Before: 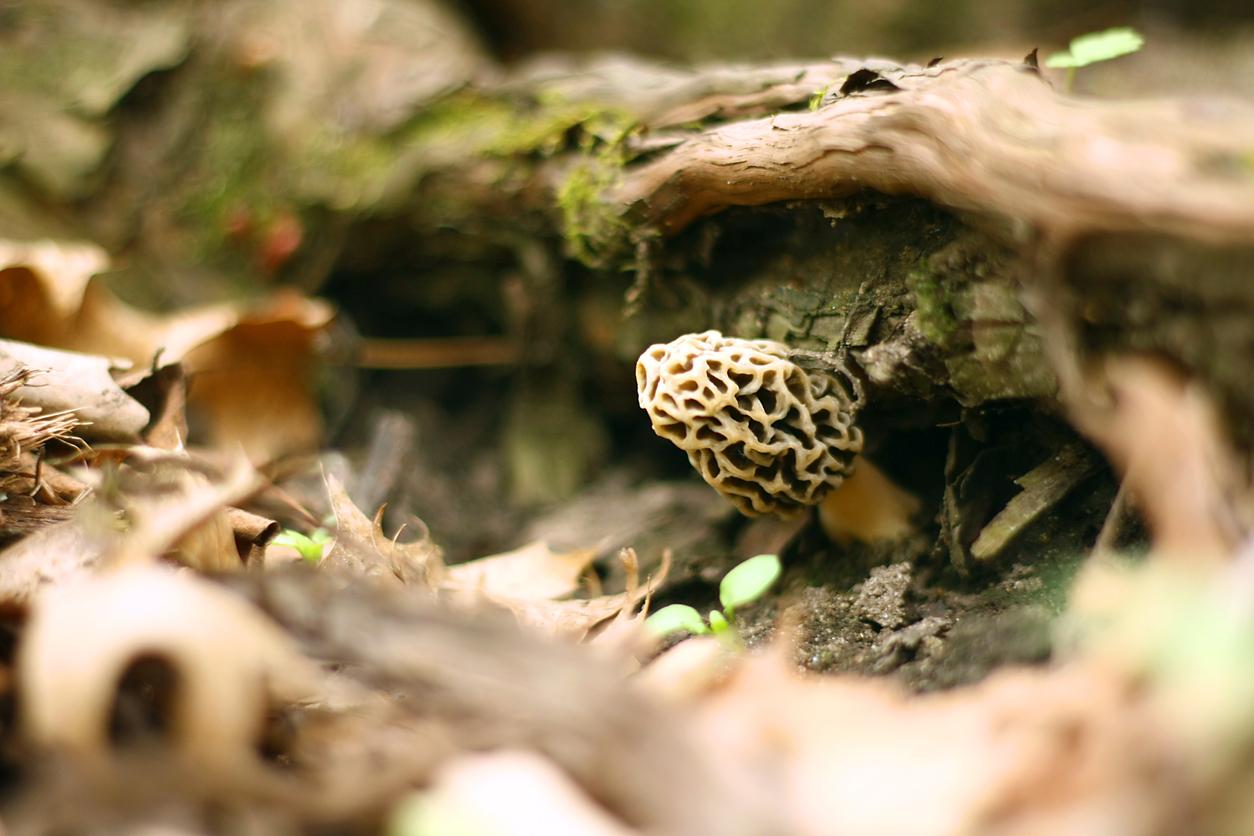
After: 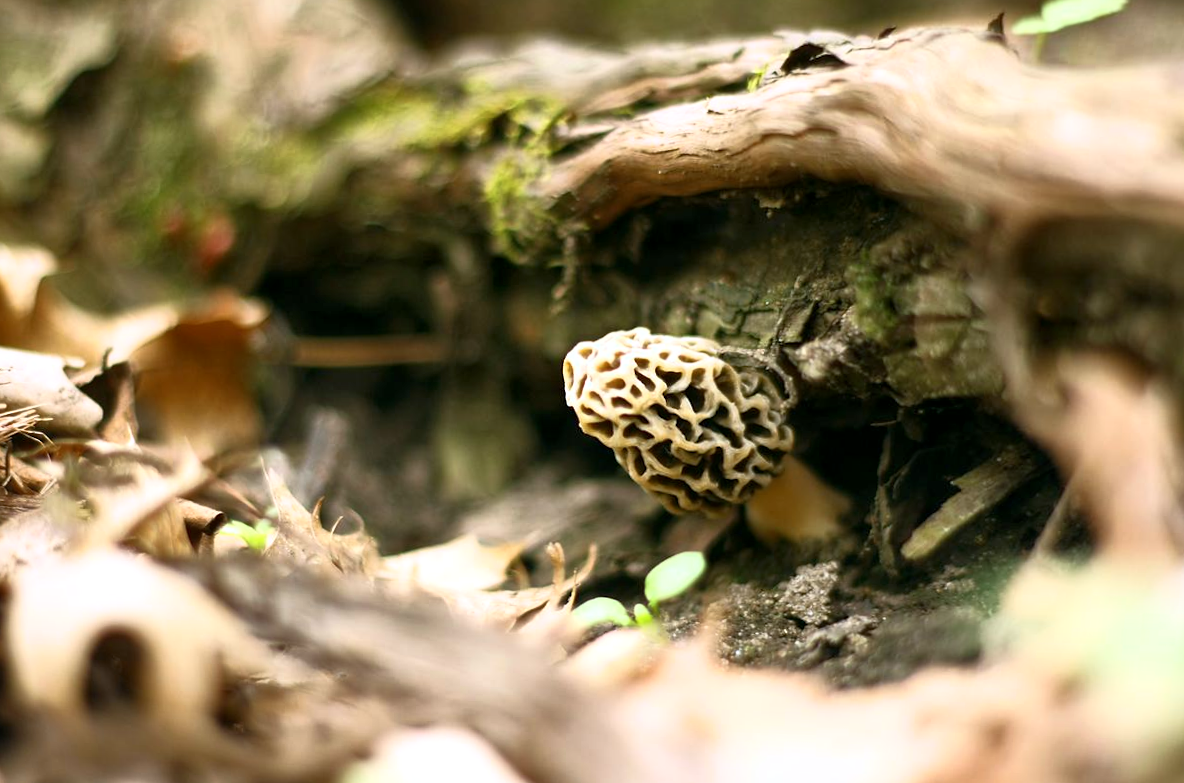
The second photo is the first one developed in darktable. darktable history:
rotate and perspective: rotation 0.062°, lens shift (vertical) 0.115, lens shift (horizontal) -0.133, crop left 0.047, crop right 0.94, crop top 0.061, crop bottom 0.94
white balance: red 0.983, blue 1.036
base curve: curves: ch0 [(0, 0) (0.257, 0.25) (0.482, 0.586) (0.757, 0.871) (1, 1)]
local contrast: mode bilateral grid, contrast 20, coarseness 50, detail 130%, midtone range 0.2
